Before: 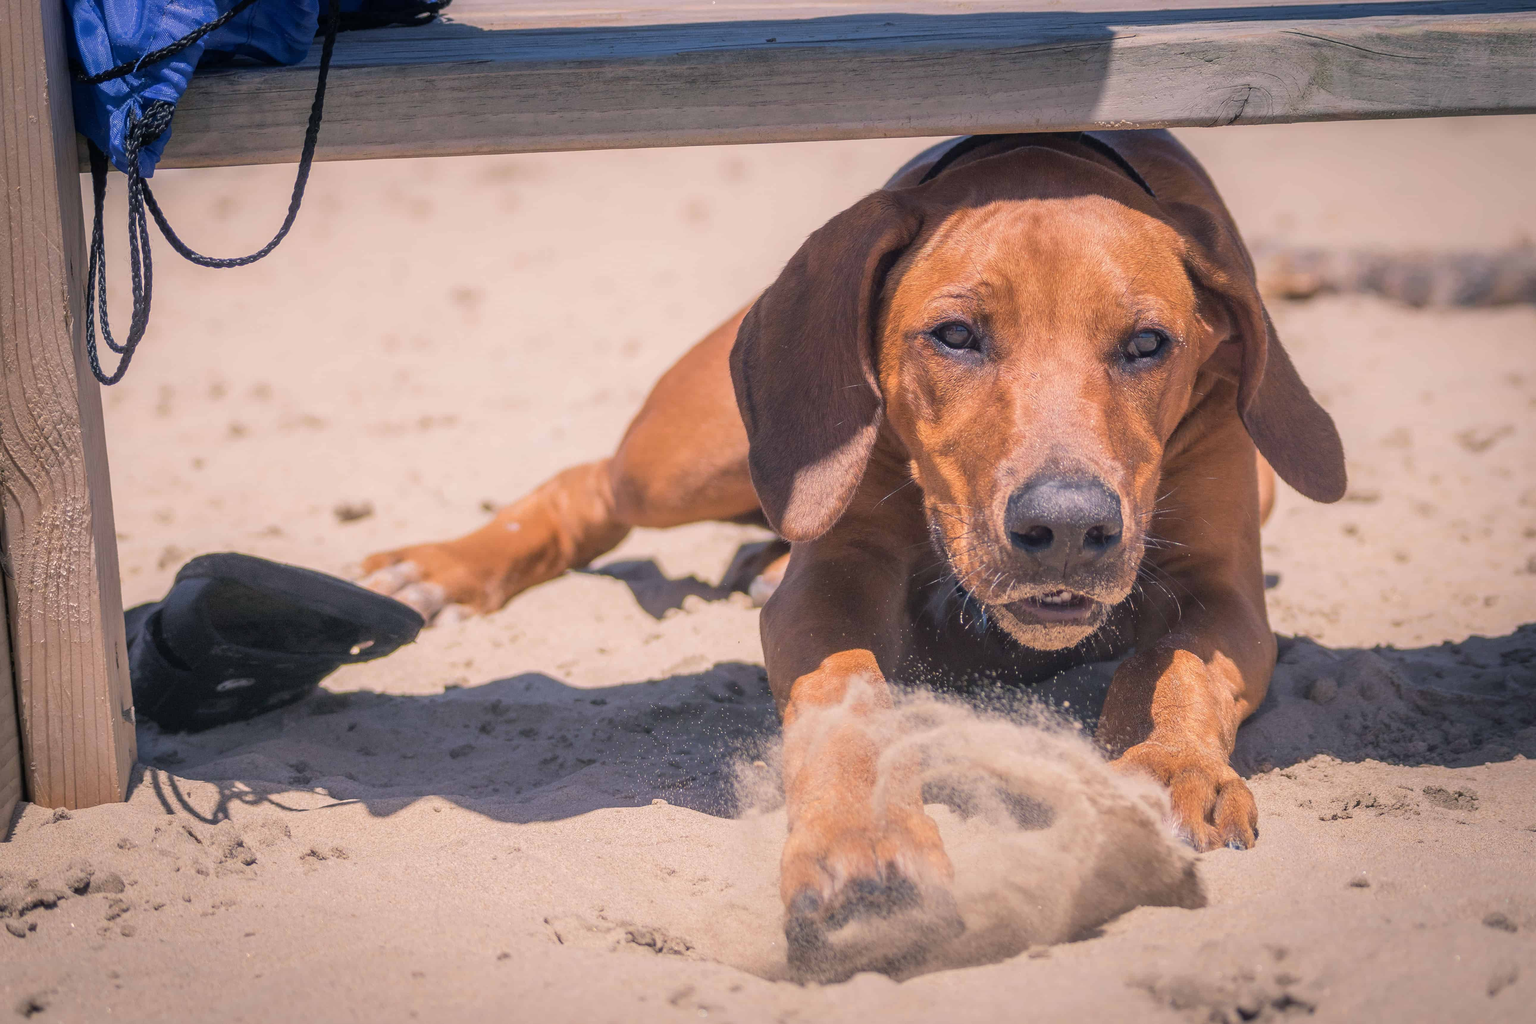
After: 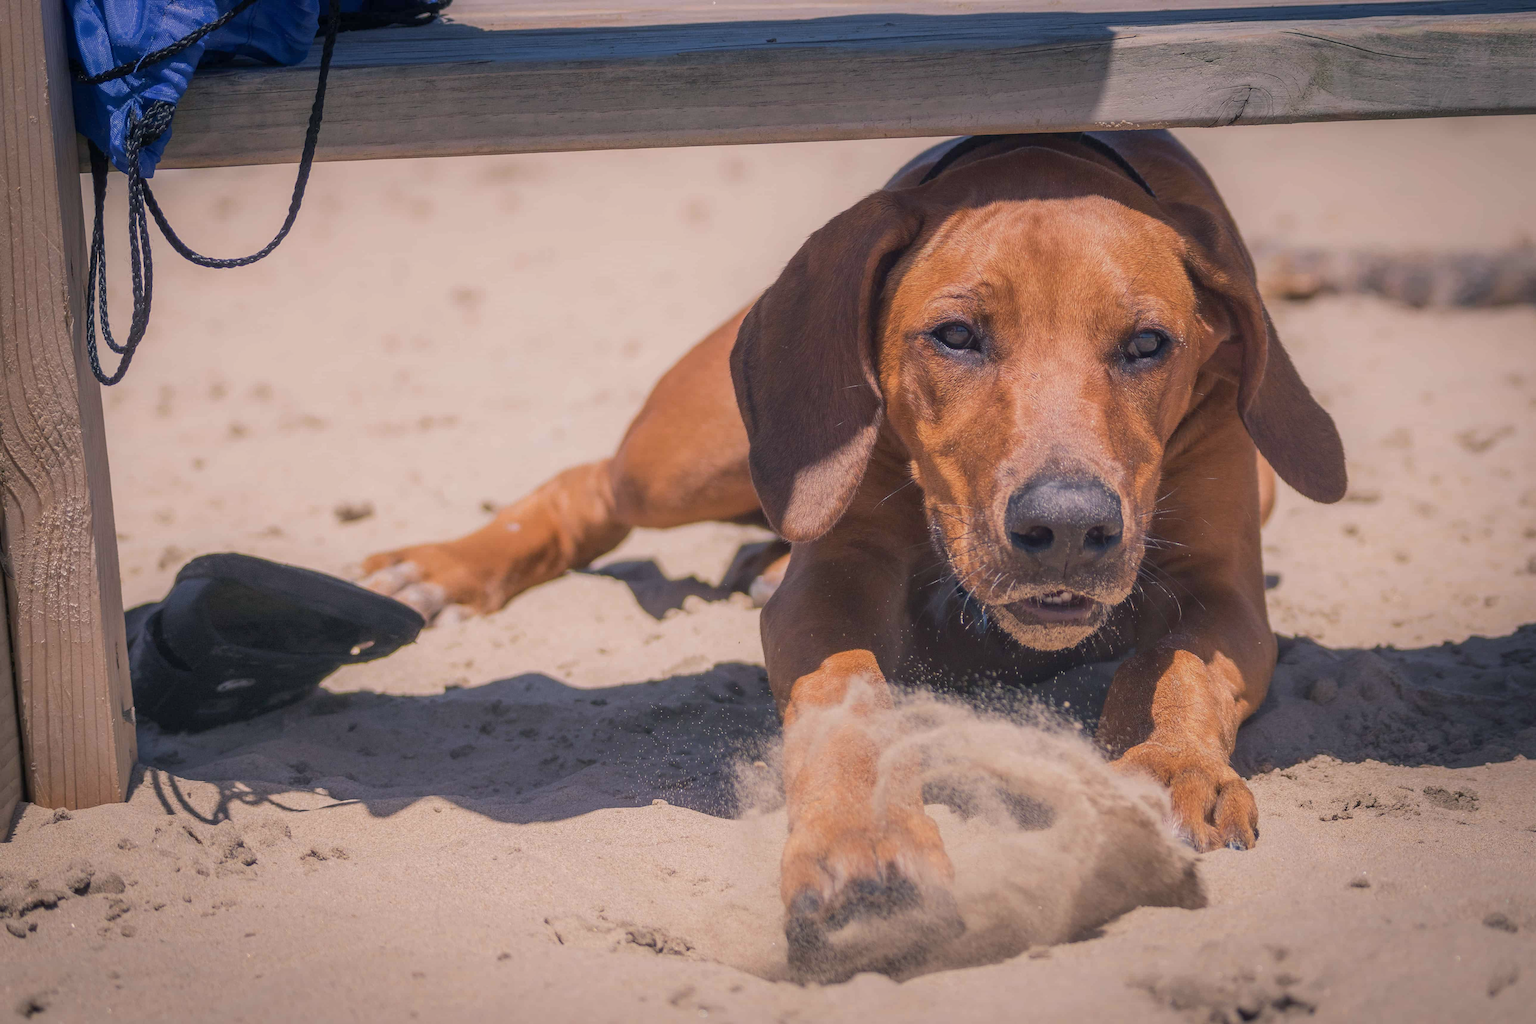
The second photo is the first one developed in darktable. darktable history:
tone equalizer: -8 EV 0.27 EV, -7 EV 0.412 EV, -6 EV 0.442 EV, -5 EV 0.284 EV, -3 EV -0.273 EV, -2 EV -0.408 EV, -1 EV -0.42 EV, +0 EV -0.266 EV
